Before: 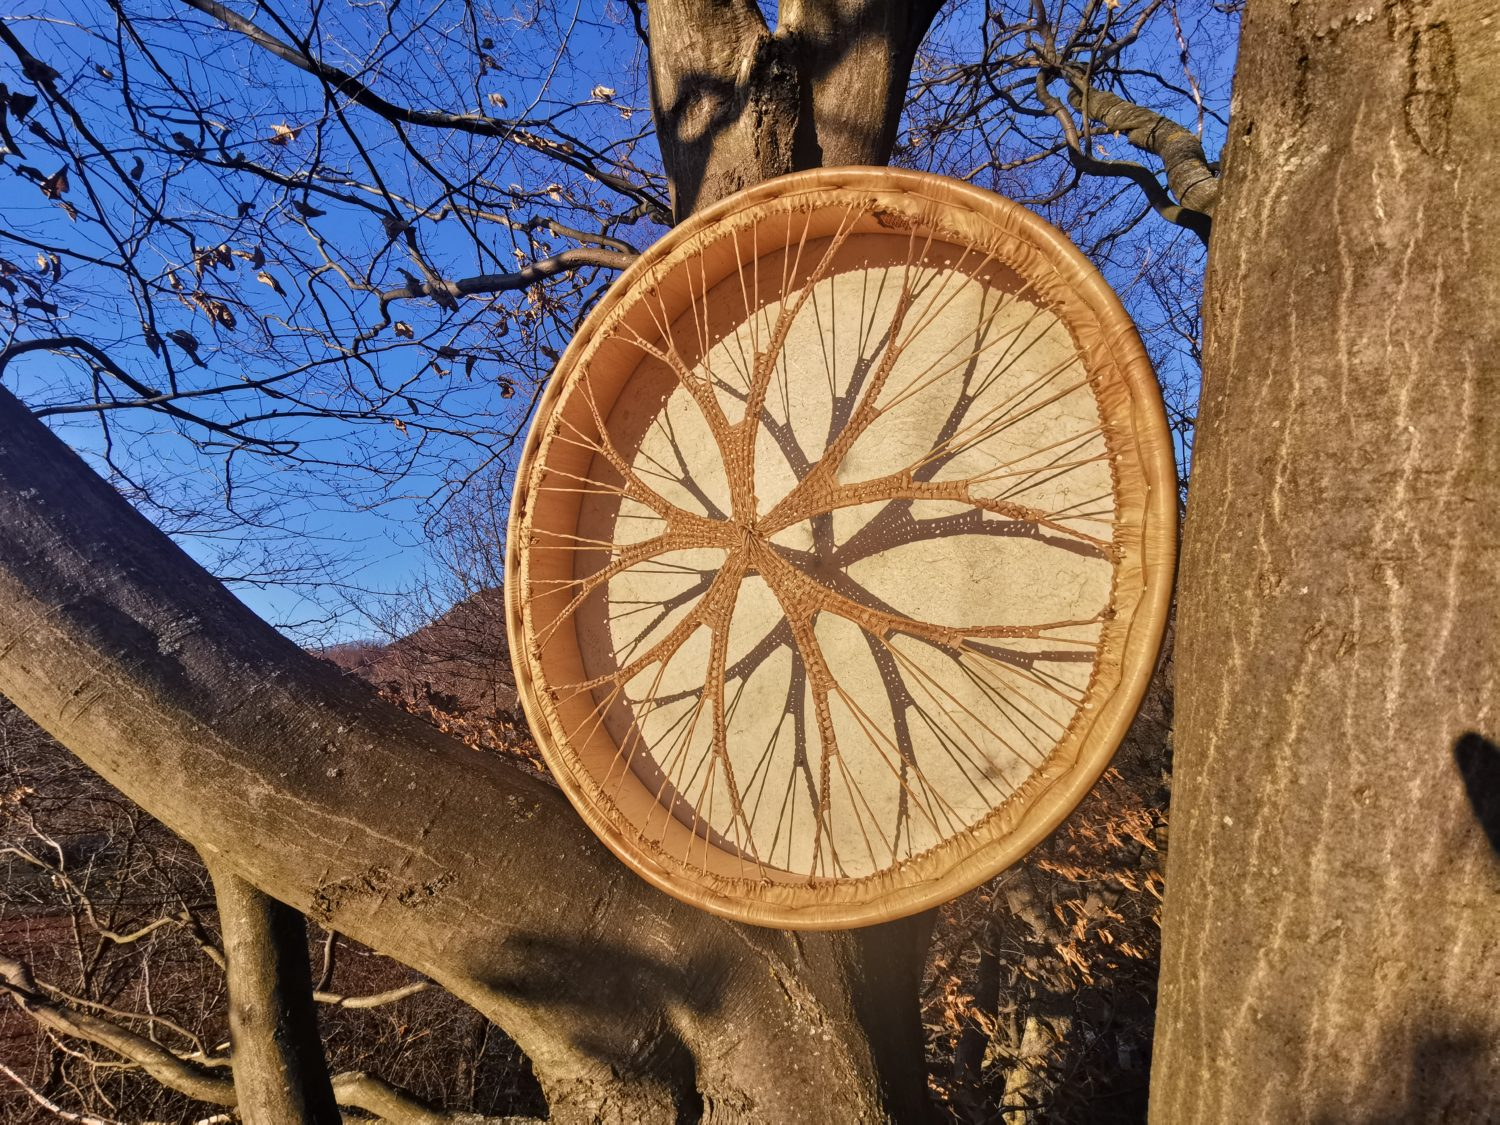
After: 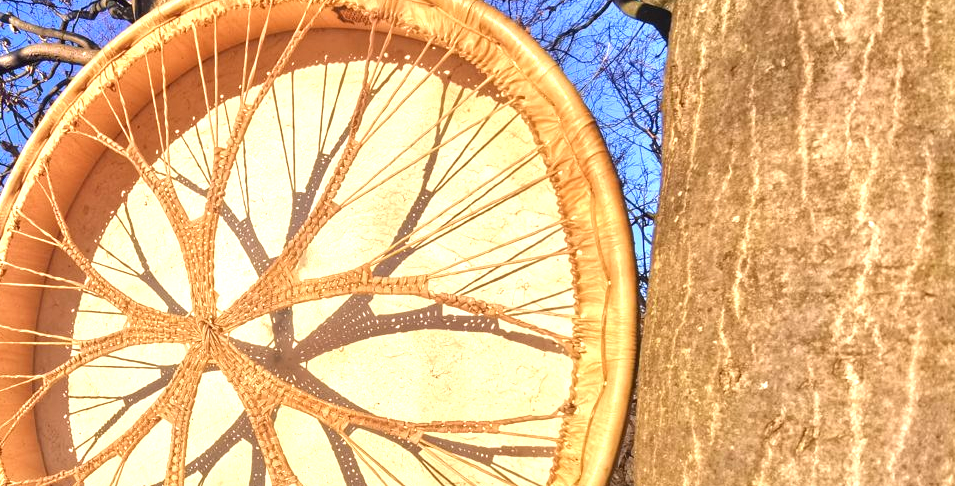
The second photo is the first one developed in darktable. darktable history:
crop: left 36.005%, top 18.293%, right 0.31%, bottom 38.444%
exposure: black level correction 0, exposure 1.2 EV, compensate exposure bias true, compensate highlight preservation false
